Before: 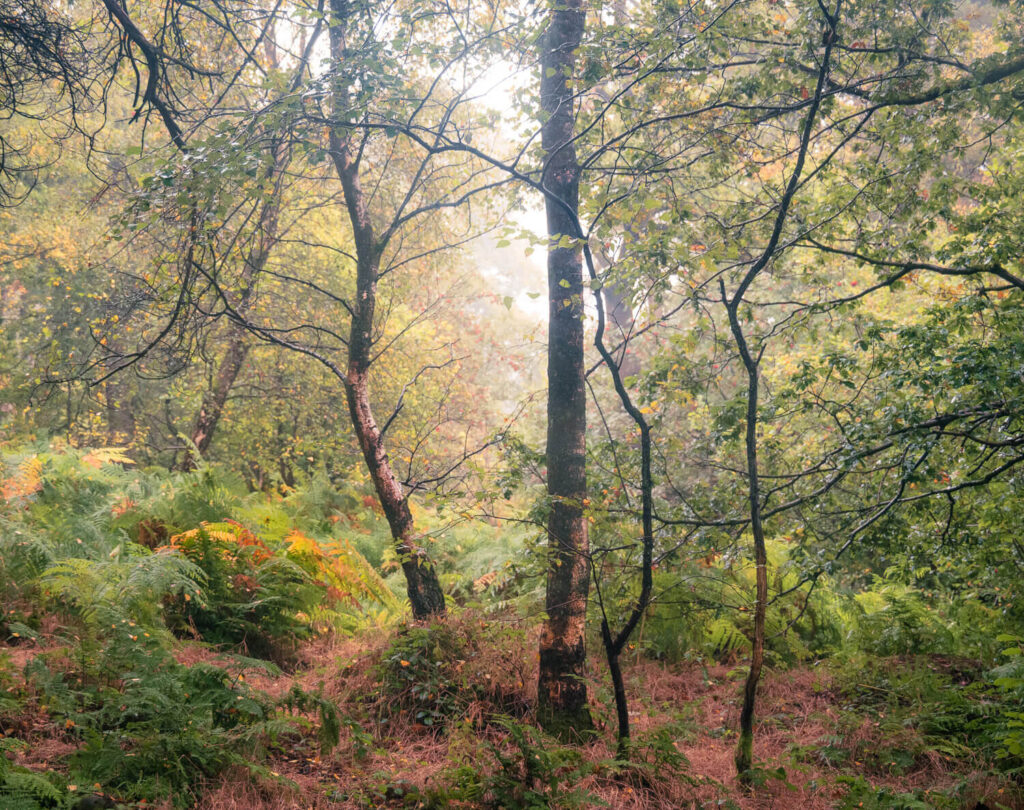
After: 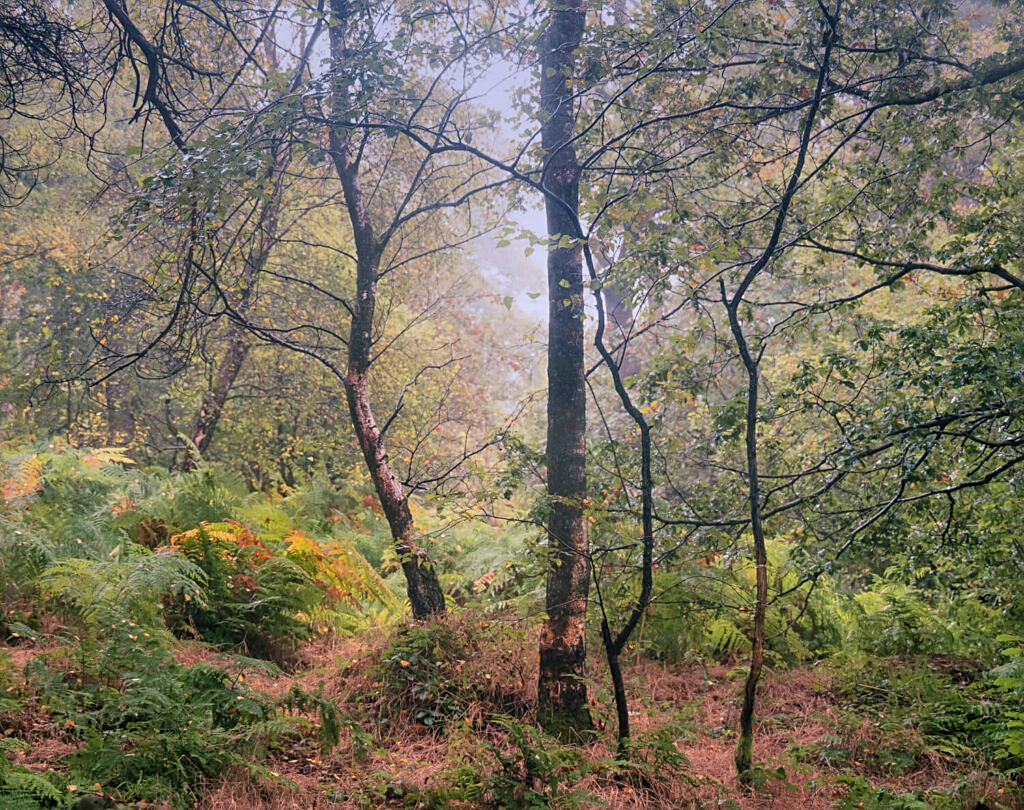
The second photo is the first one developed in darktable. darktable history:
graduated density: hue 238.83°, saturation 50%
sharpen: on, module defaults
shadows and highlights: white point adjustment 1, soften with gaussian
